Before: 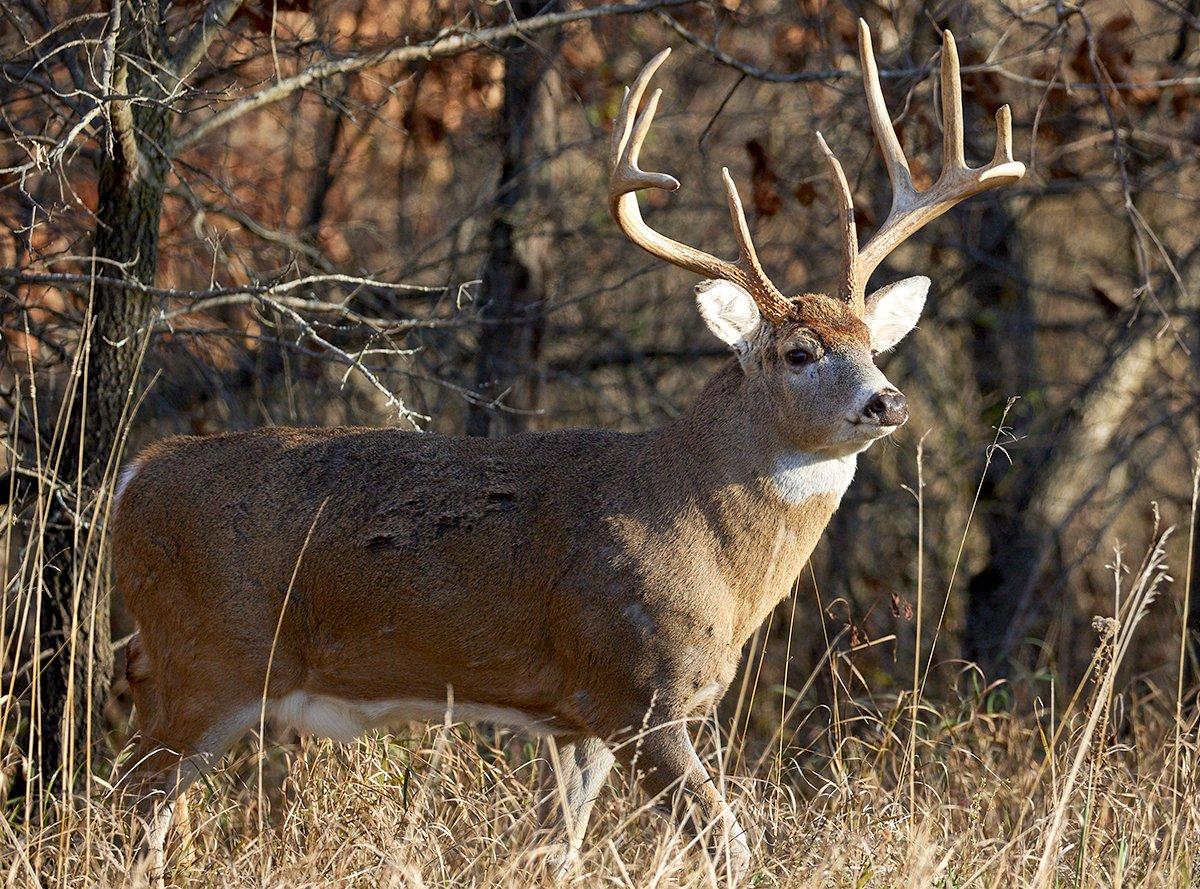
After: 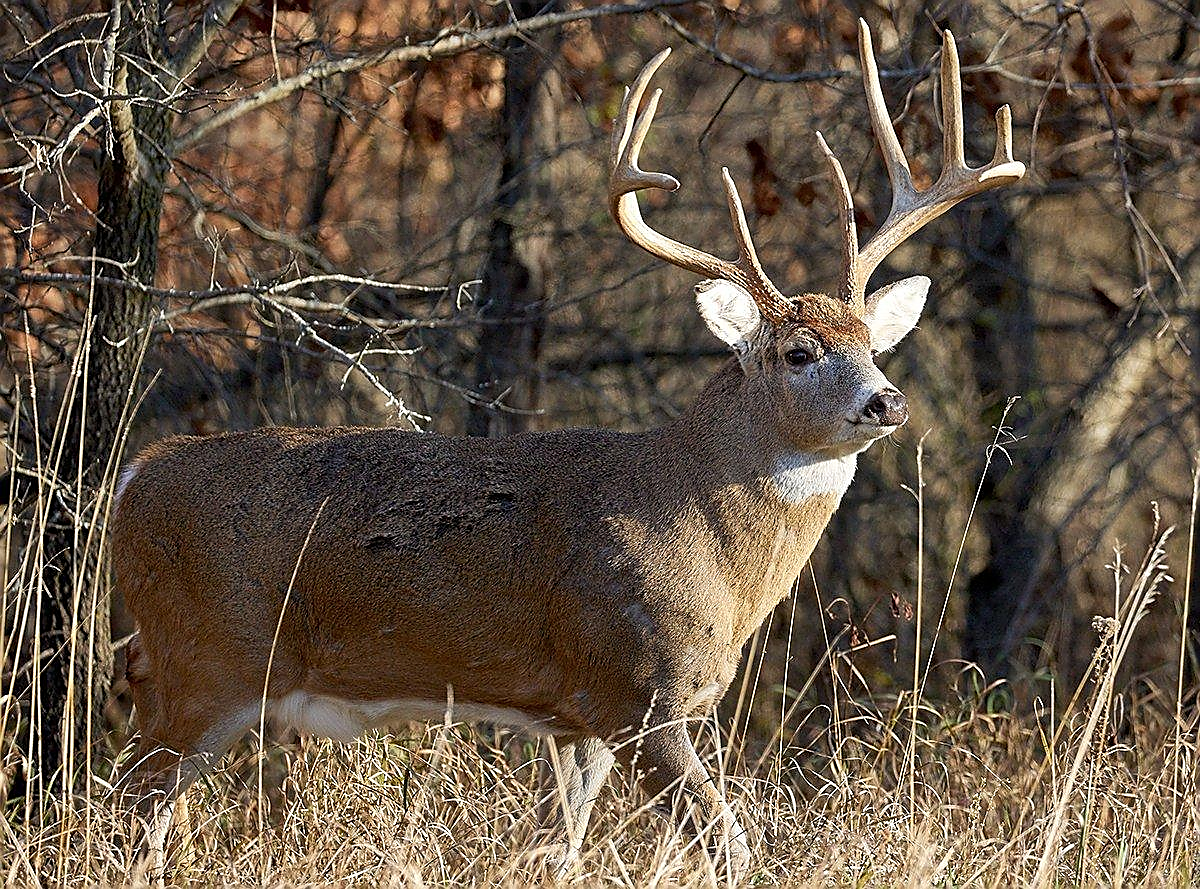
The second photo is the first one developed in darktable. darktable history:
sharpen: radius 1.367, amount 1.248, threshold 0.658
